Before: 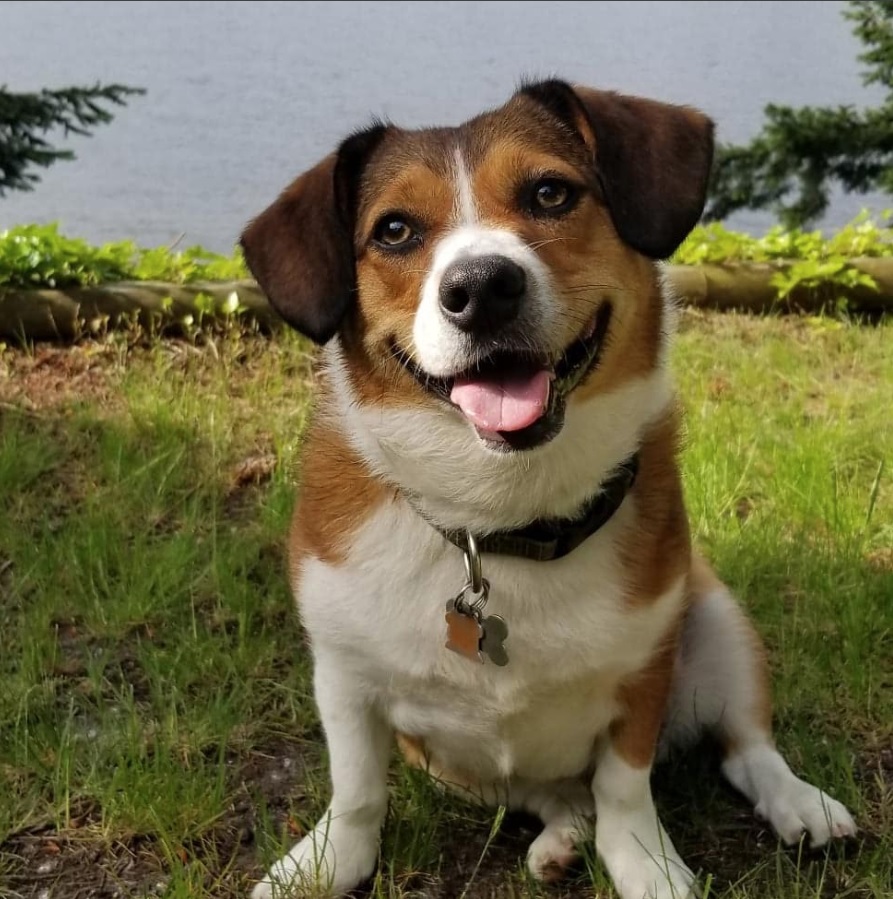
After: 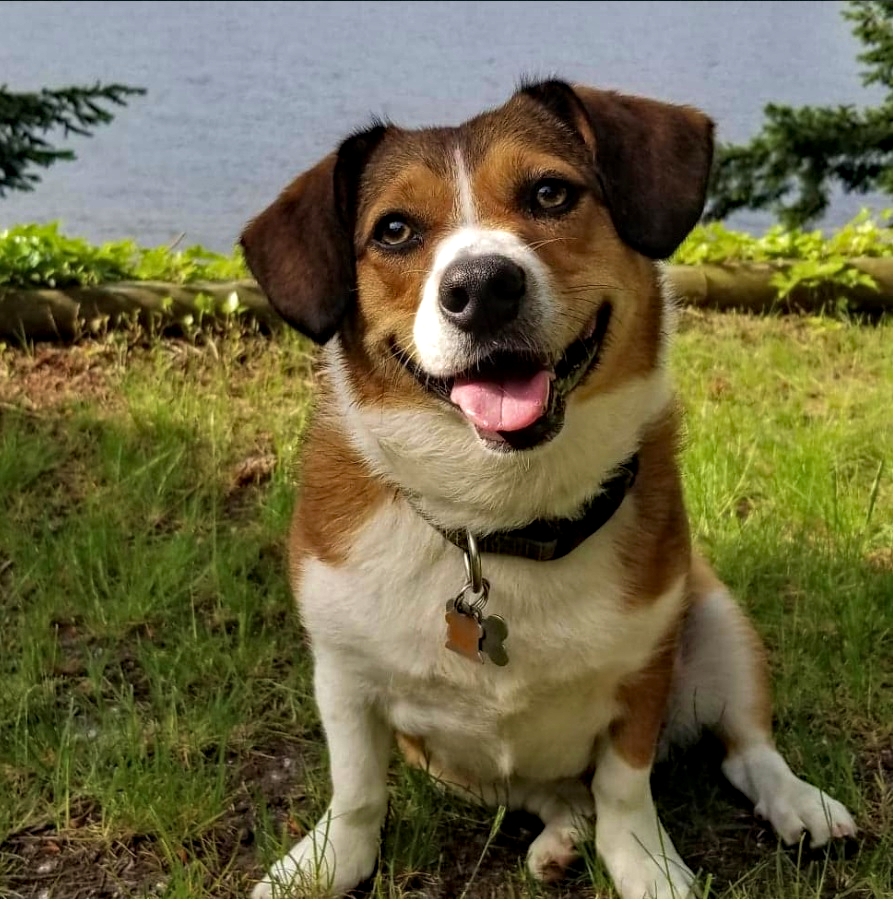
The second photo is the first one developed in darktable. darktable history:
local contrast: on, module defaults
velvia: on, module defaults
haze removal: strength 0.236, distance 0.253, compatibility mode true
